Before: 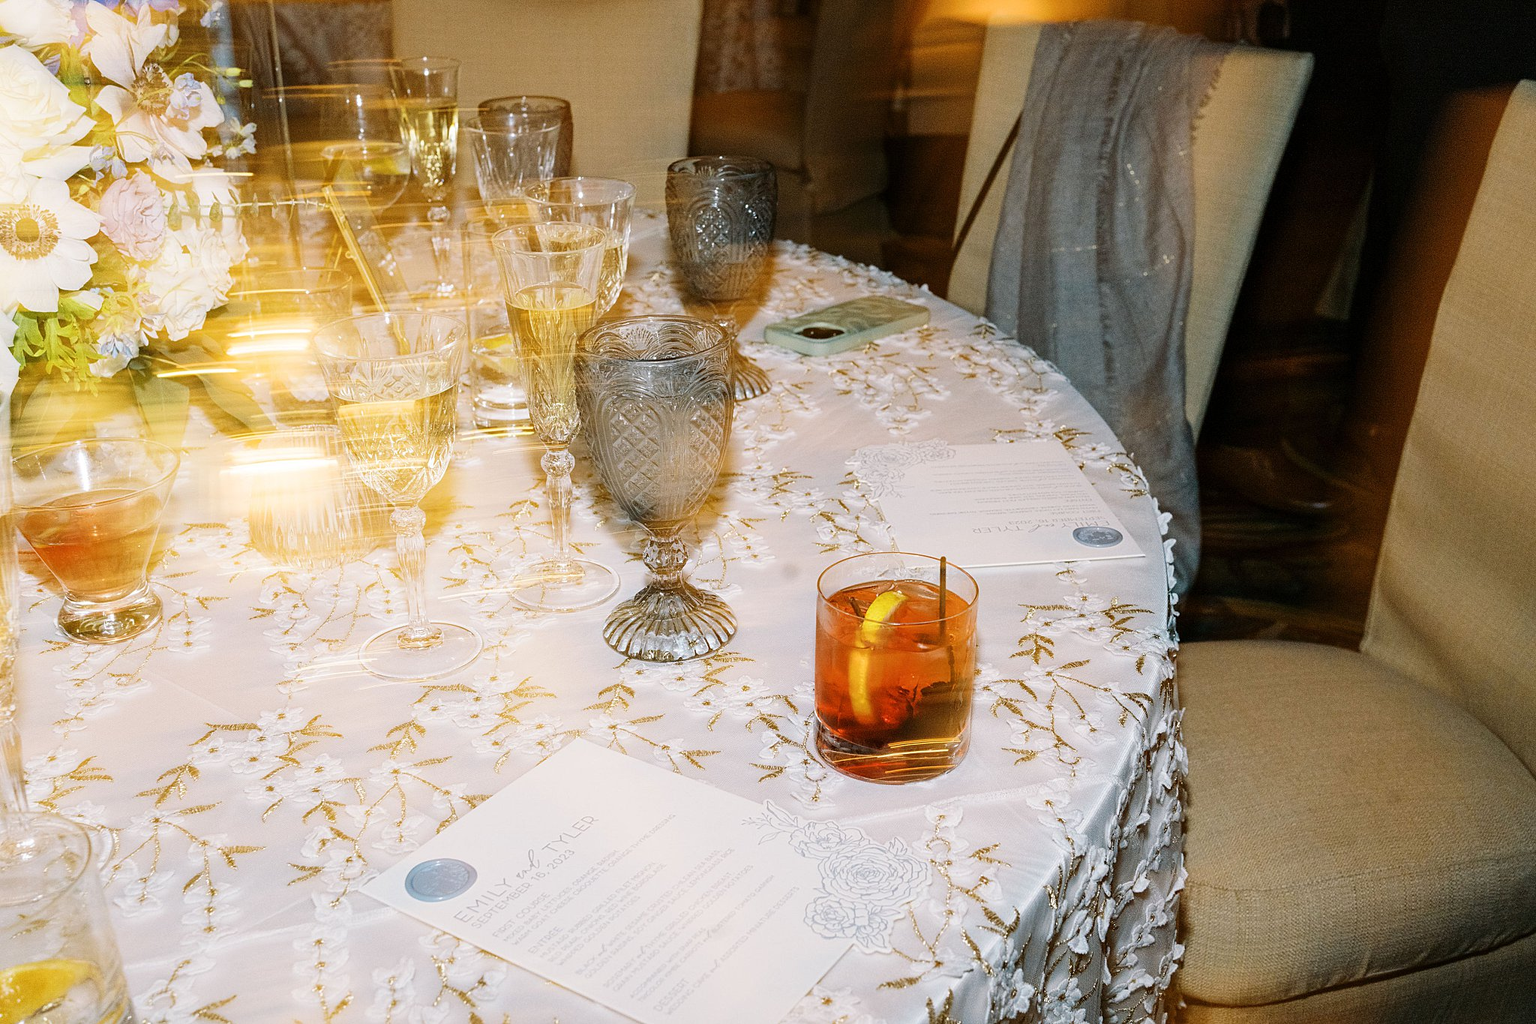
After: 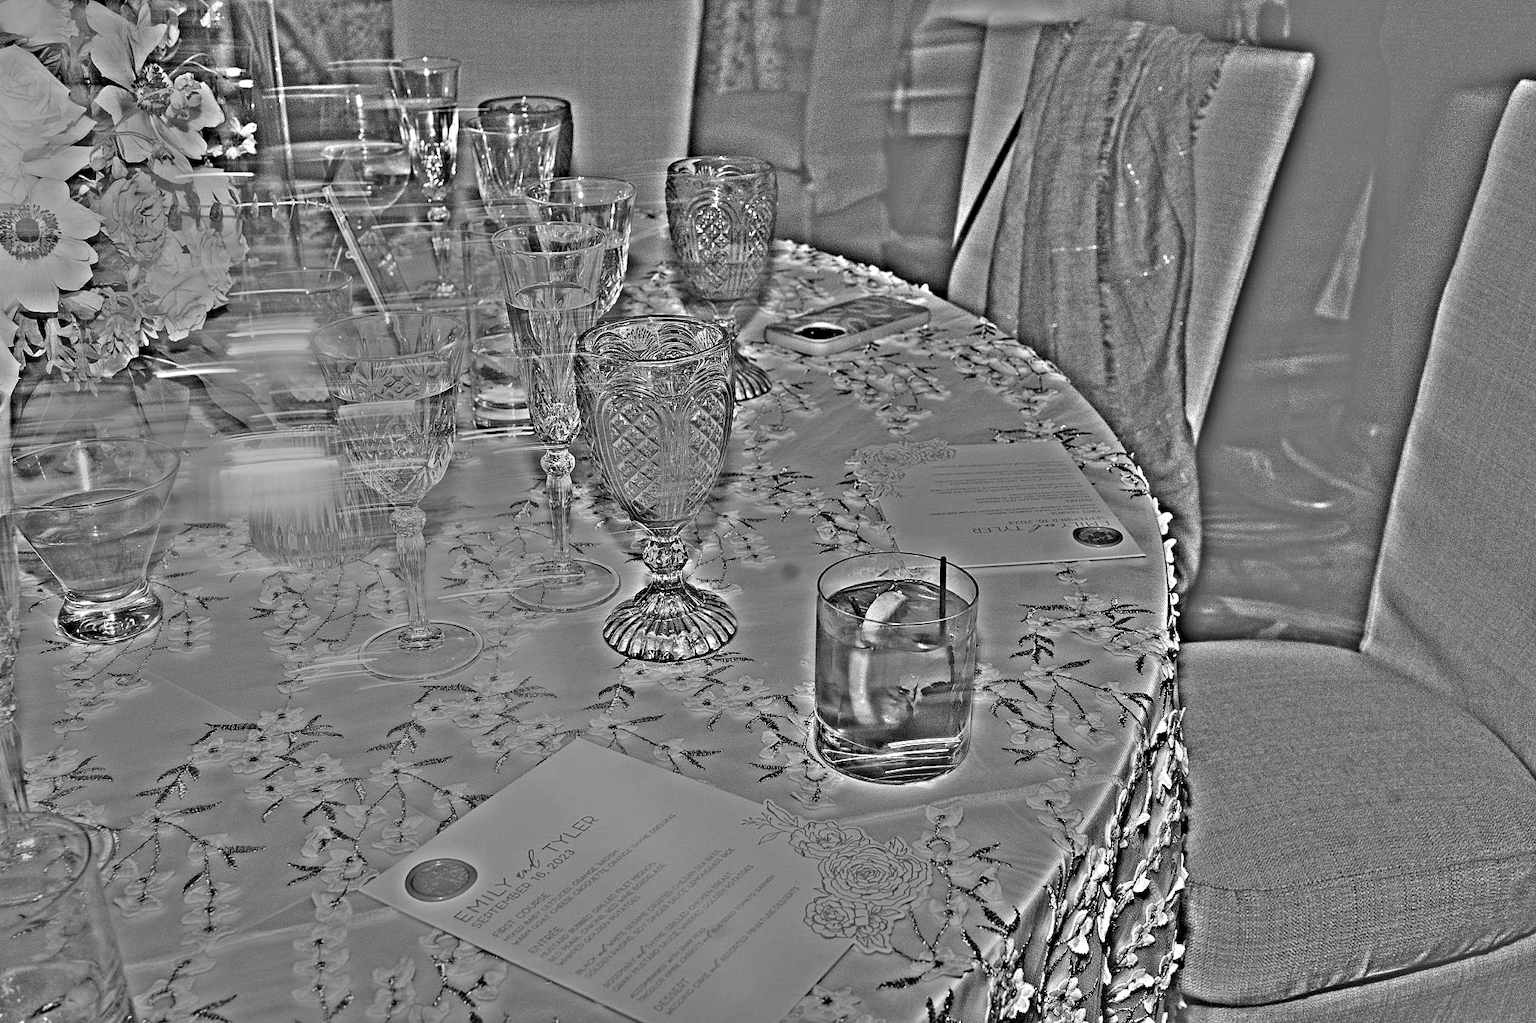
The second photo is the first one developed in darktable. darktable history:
highpass: on, module defaults
exposure: black level correction 0.001, exposure 0.5 EV, compensate exposure bias true, compensate highlight preservation false
